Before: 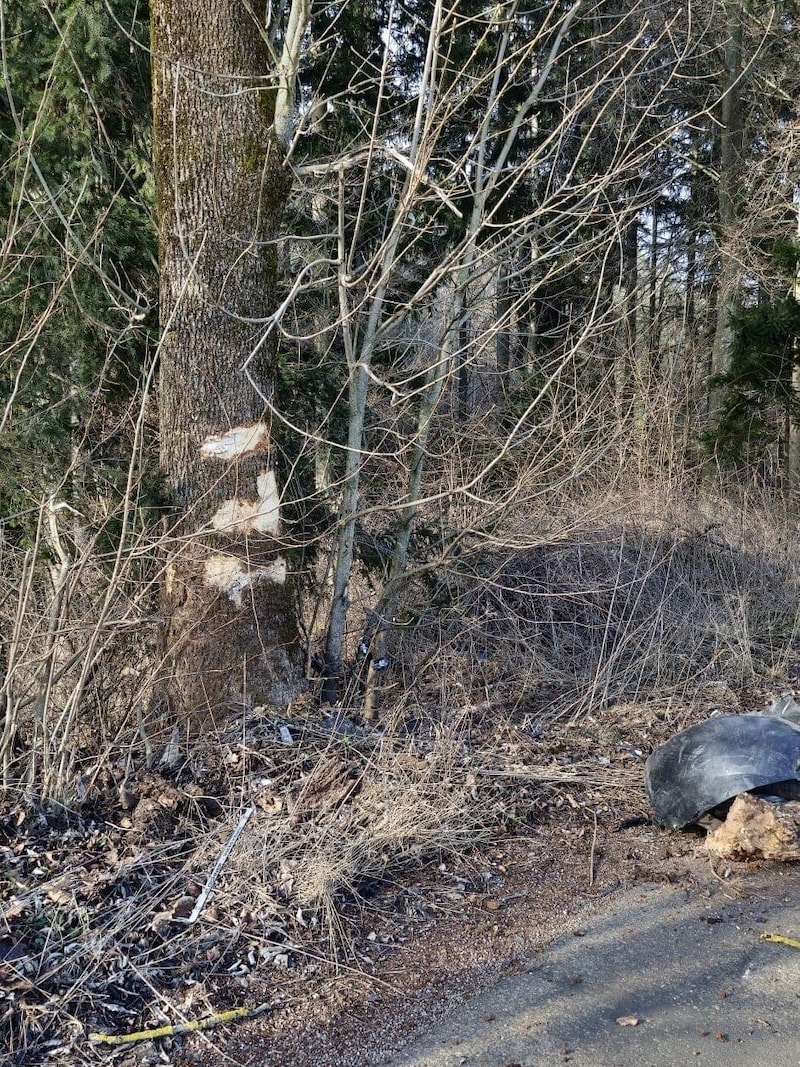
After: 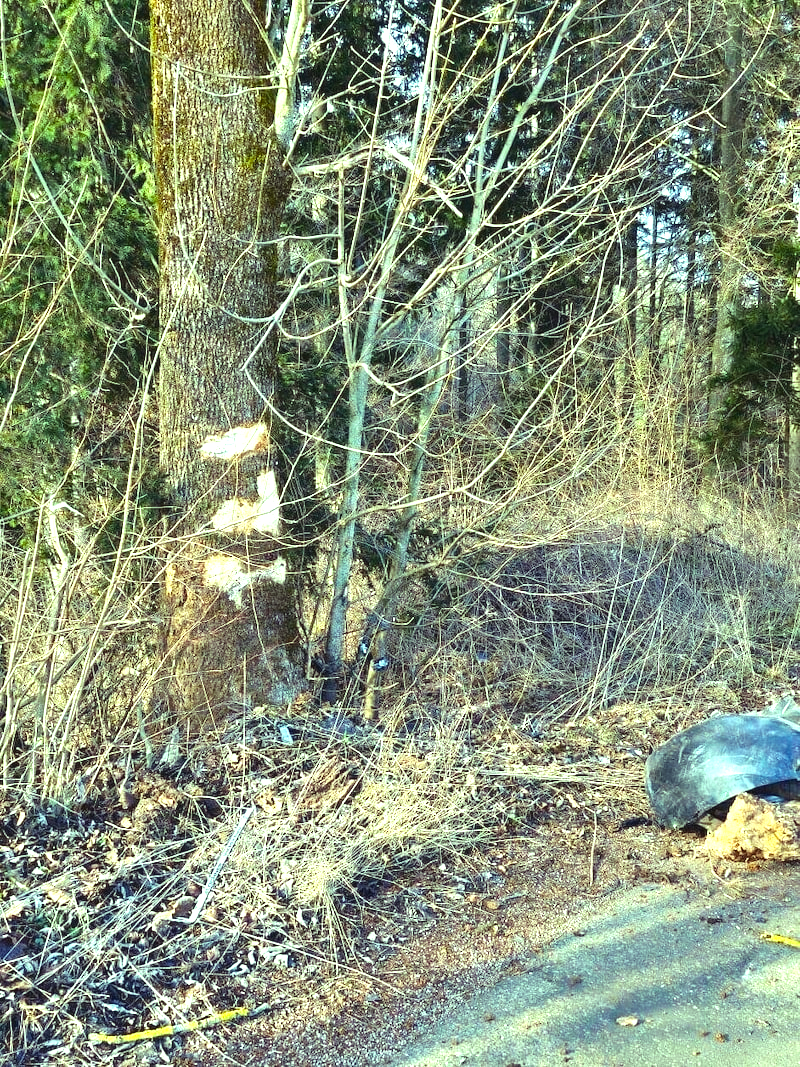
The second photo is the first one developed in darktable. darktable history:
exposure: black level correction -0.002, exposure 1.112 EV, compensate highlight preservation false
color balance rgb: power › hue 308.48°, highlights gain › luminance 15.361%, highlights gain › chroma 7.063%, highlights gain › hue 124.53°, perceptual saturation grading › global saturation 30.695%, global vibrance 20%
